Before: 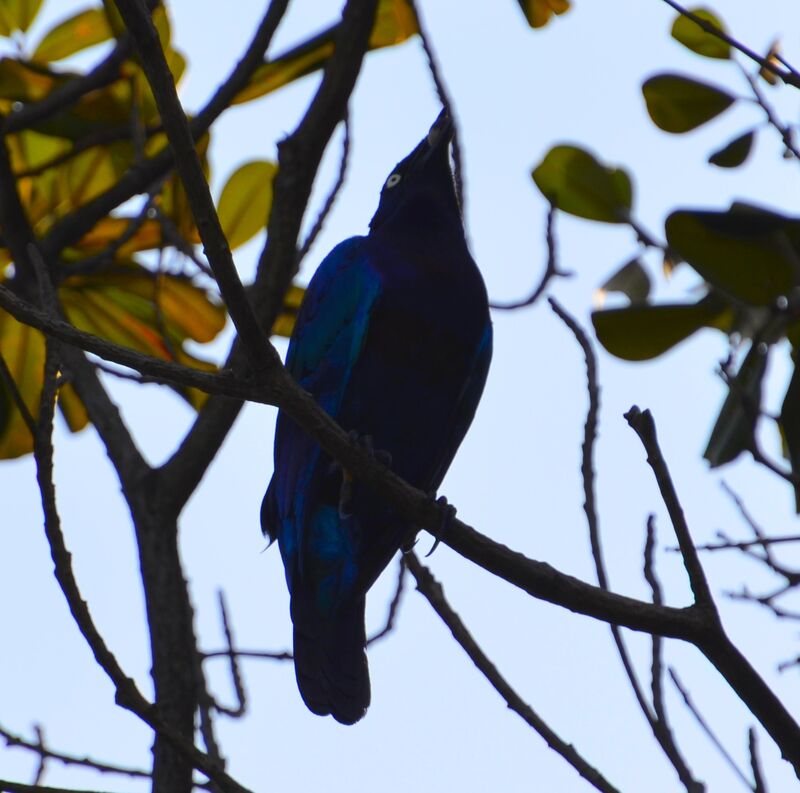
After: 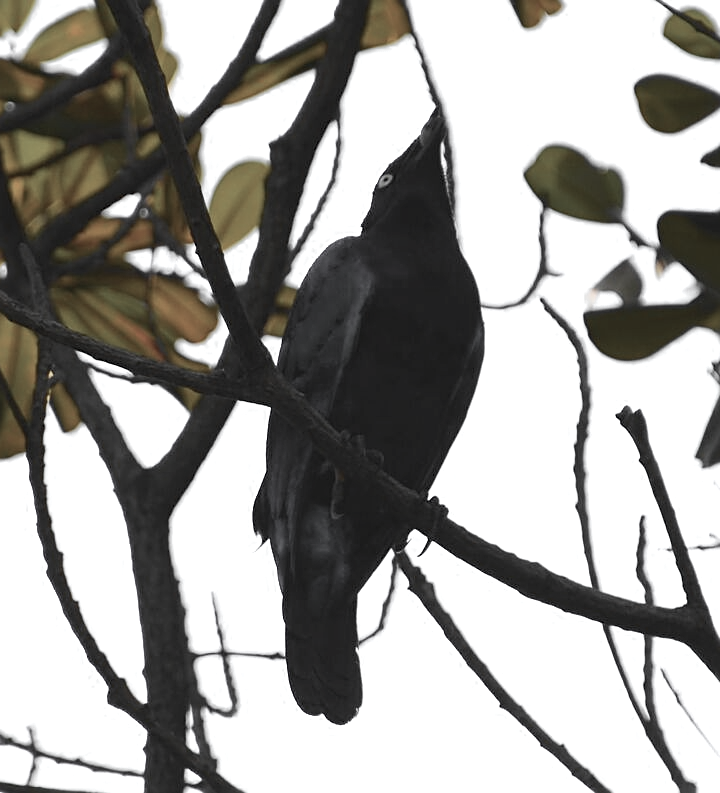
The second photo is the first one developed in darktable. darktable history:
contrast brightness saturation: contrast 0.2, brightness 0.16, saturation 0.22
exposure: exposure -0.05 EV
sharpen: on, module defaults
crop and rotate: left 1.088%, right 8.807%
color zones: curves: ch0 [(0, 0.613) (0.01, 0.613) (0.245, 0.448) (0.498, 0.529) (0.642, 0.665) (0.879, 0.777) (0.99, 0.613)]; ch1 [(0, 0.035) (0.121, 0.189) (0.259, 0.197) (0.415, 0.061) (0.589, 0.022) (0.732, 0.022) (0.857, 0.026) (0.991, 0.053)]
local contrast: mode bilateral grid, contrast 15, coarseness 36, detail 105%, midtone range 0.2
color balance: contrast -15%
